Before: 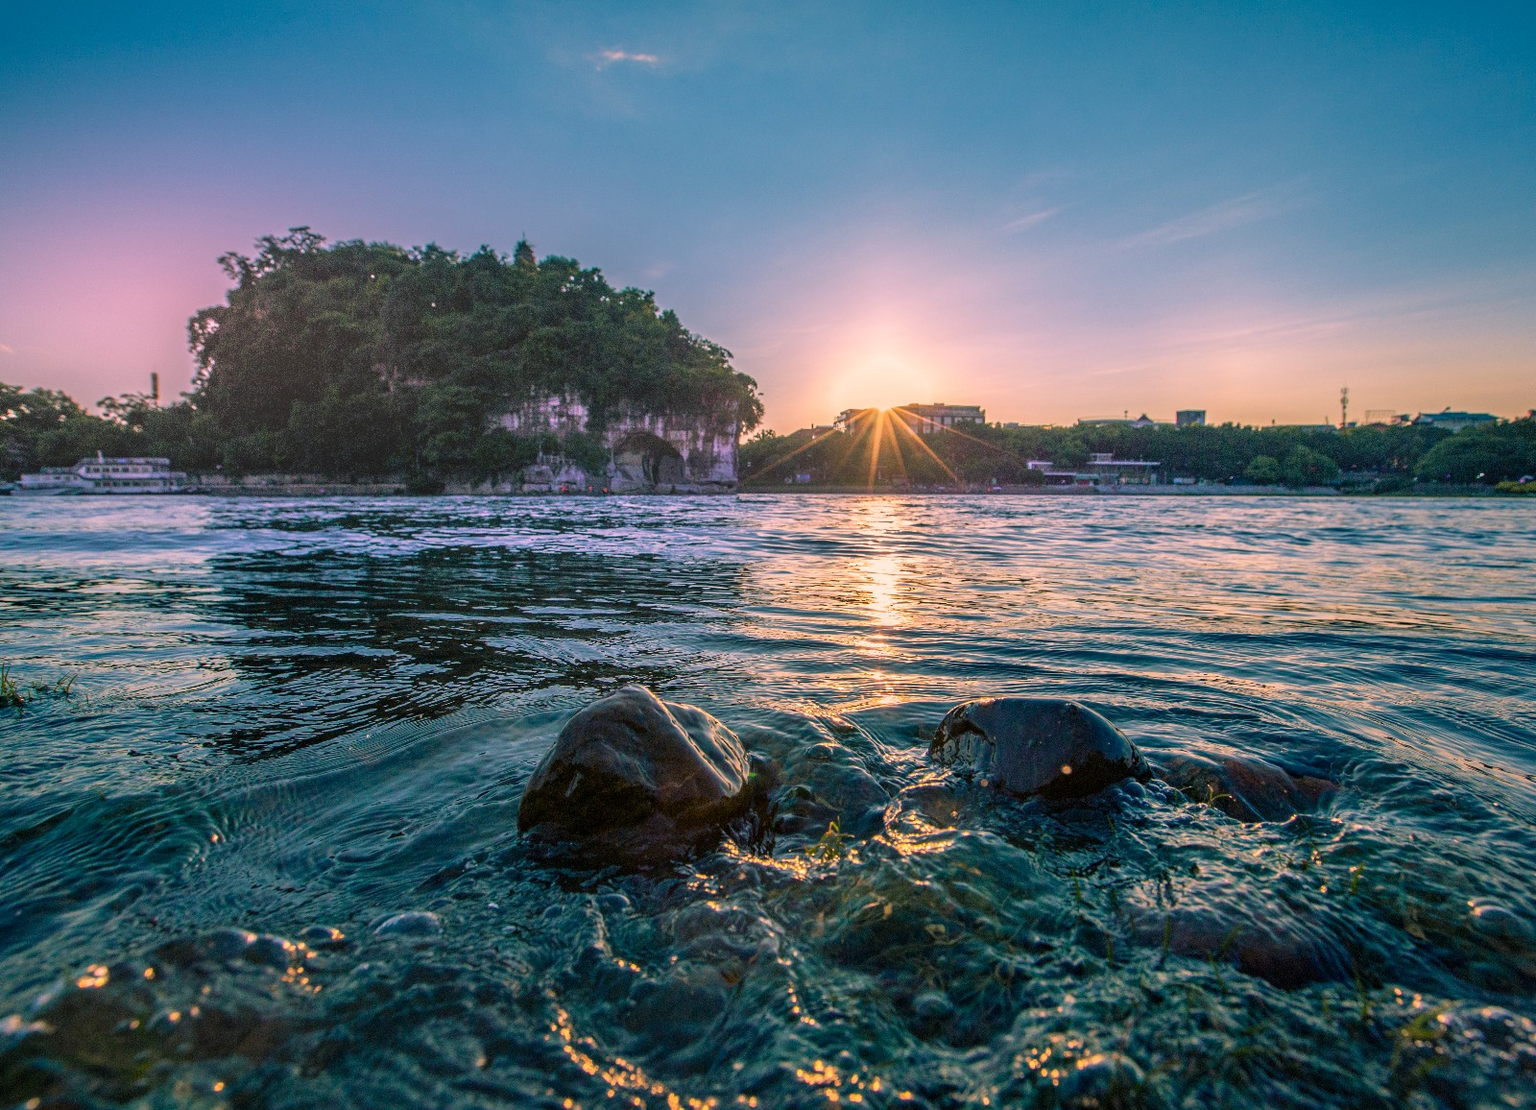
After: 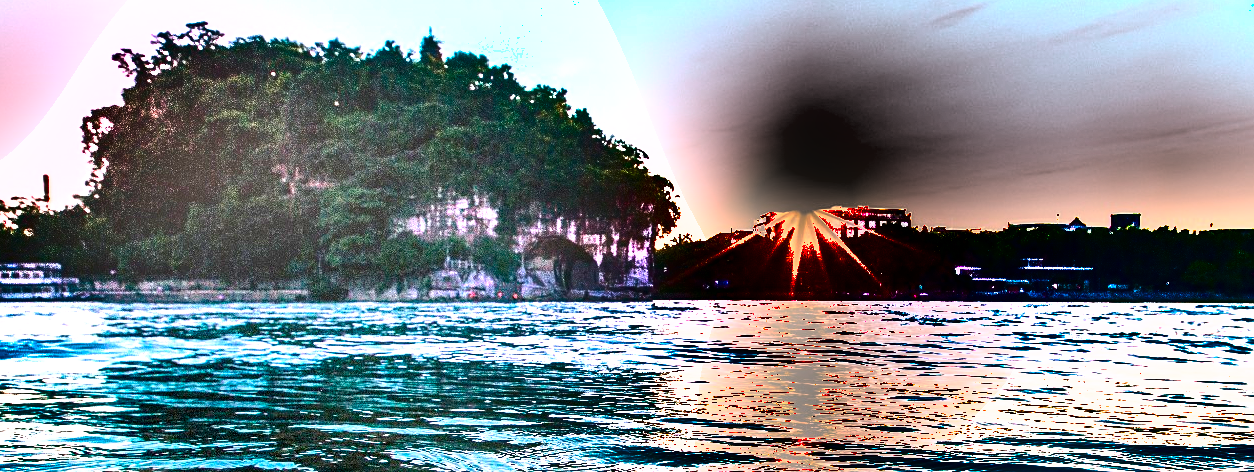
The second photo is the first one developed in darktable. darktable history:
crop: left 7.228%, top 18.524%, right 14.35%, bottom 40.604%
exposure: exposure 2 EV, compensate highlight preservation false
sharpen: amount 0.201
shadows and highlights: shadows 21.04, highlights -81.35, soften with gaussian
